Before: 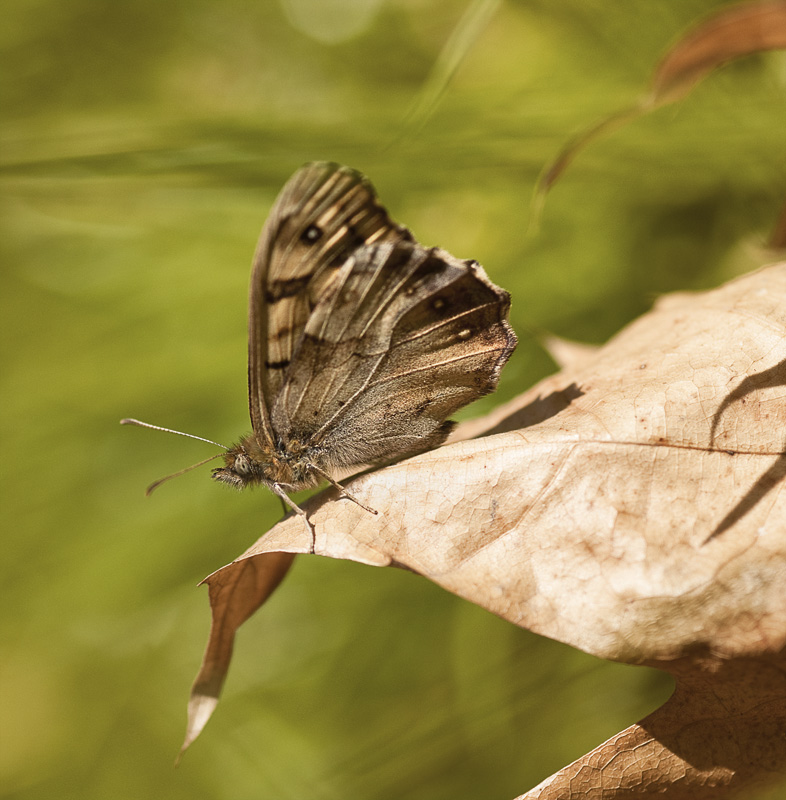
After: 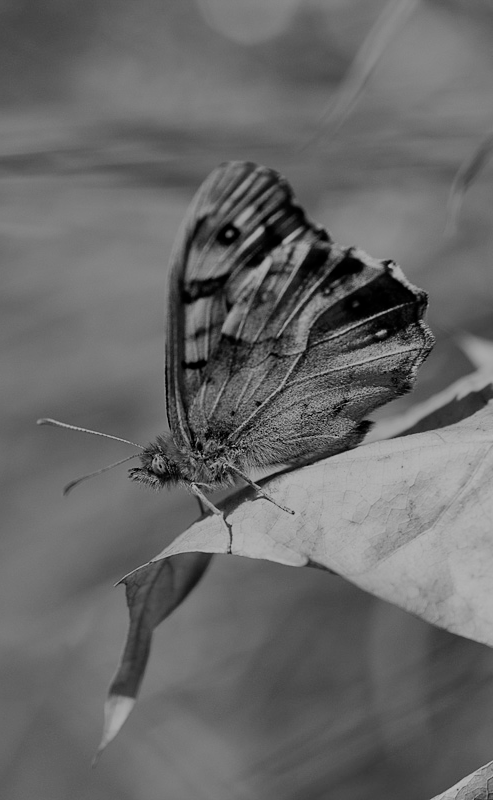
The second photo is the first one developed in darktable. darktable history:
shadows and highlights: shadows 52.34, highlights -28.23, soften with gaussian
crop: left 10.644%, right 26.528%
filmic rgb: middle gray luminance 30%, black relative exposure -9 EV, white relative exposure 7 EV, threshold 6 EV, target black luminance 0%, hardness 2.94, latitude 2.04%, contrast 0.963, highlights saturation mix 5%, shadows ↔ highlights balance 12.16%, add noise in highlights 0, preserve chrominance no, color science v3 (2019), use custom middle-gray values true, iterations of high-quality reconstruction 0, contrast in highlights soft, enable highlight reconstruction true
monochrome: on, module defaults
